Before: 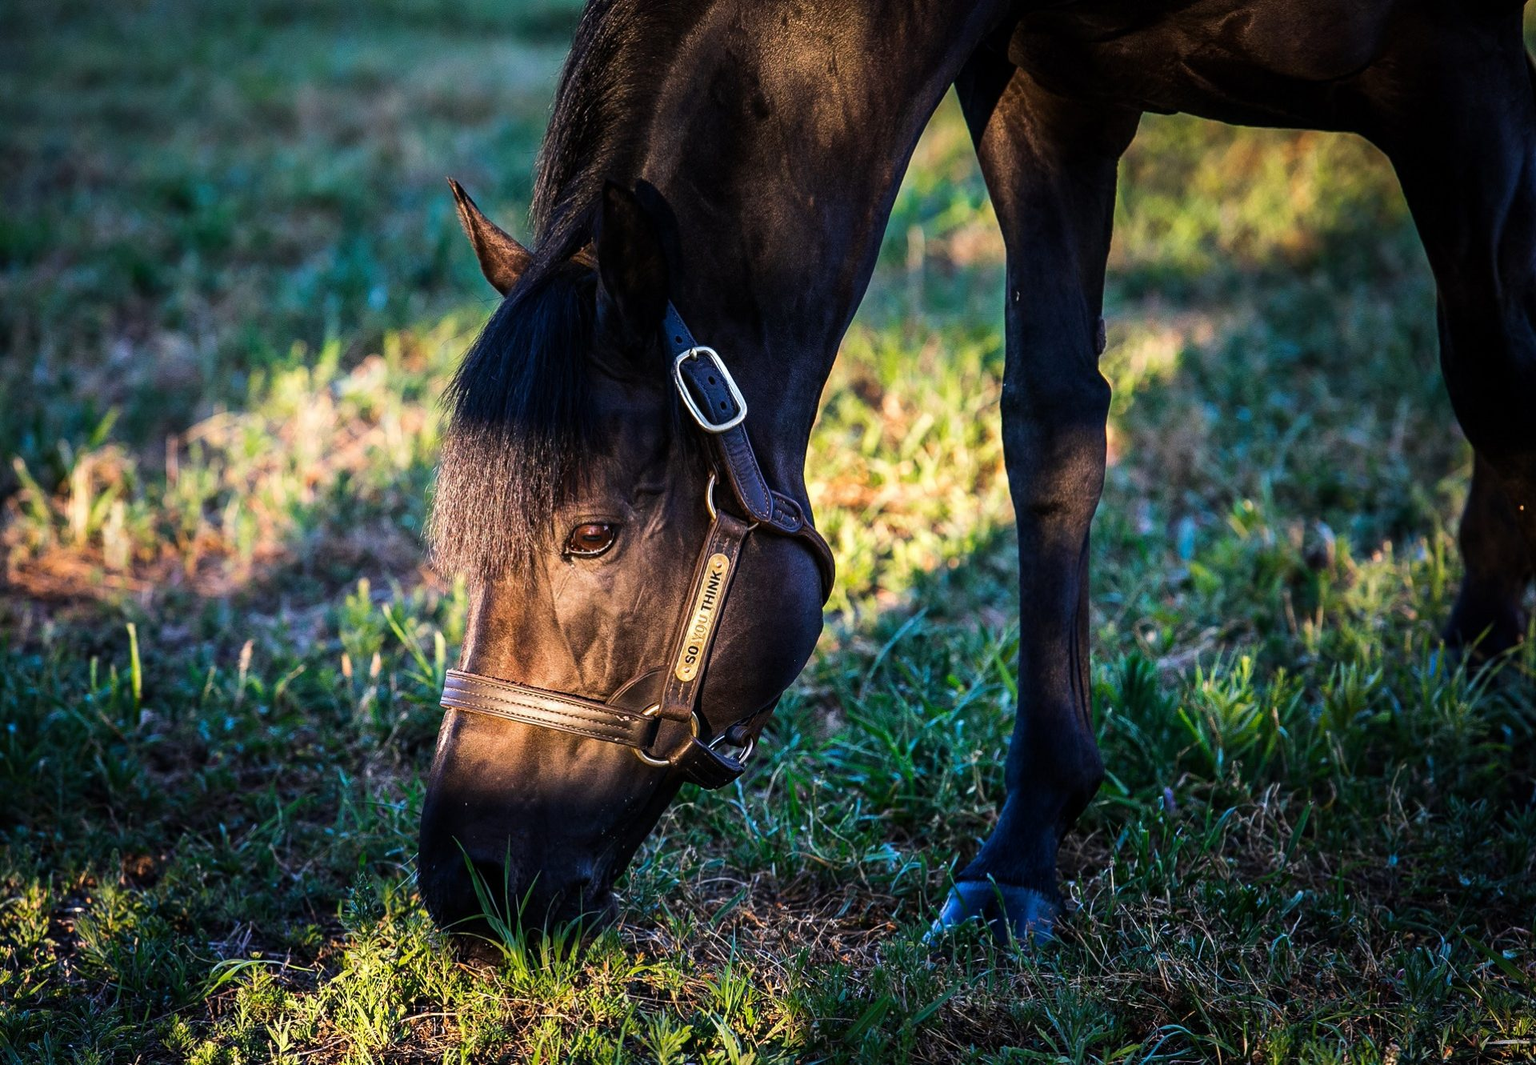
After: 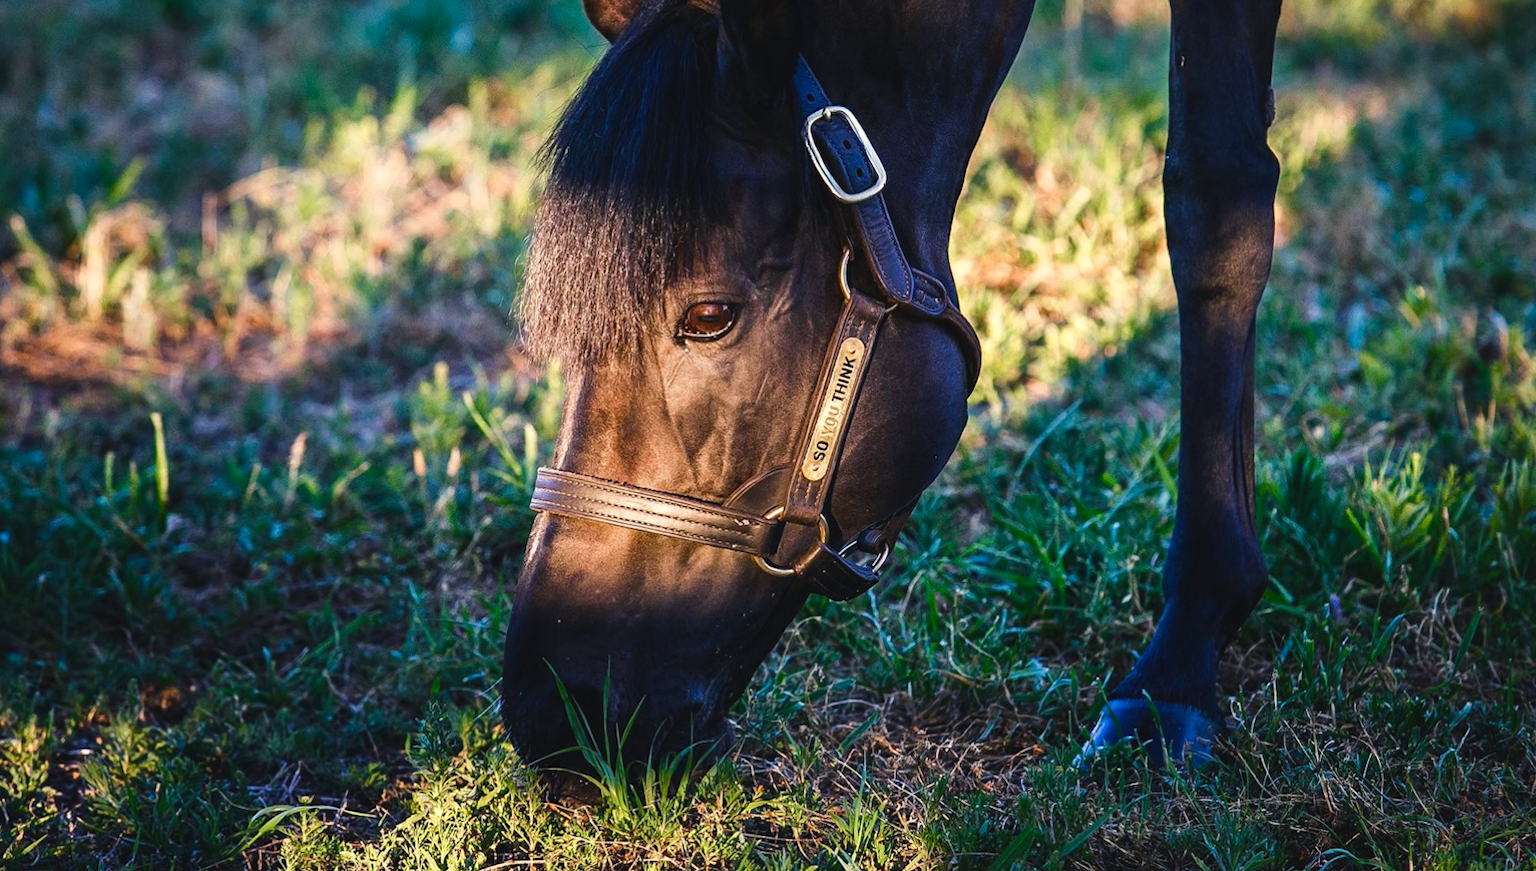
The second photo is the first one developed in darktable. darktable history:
crop: top 20.916%, right 9.437%, bottom 0.316%
rotate and perspective: rotation 0.679°, lens shift (horizontal) 0.136, crop left 0.009, crop right 0.991, crop top 0.078, crop bottom 0.95
white balance: emerald 1
color balance rgb: shadows lift › chroma 2%, shadows lift › hue 250°, power › hue 326.4°, highlights gain › chroma 2%, highlights gain › hue 64.8°, global offset › luminance 0.5%, global offset › hue 58.8°, perceptual saturation grading › highlights -25%, perceptual saturation grading › shadows 30%, global vibrance 15%
